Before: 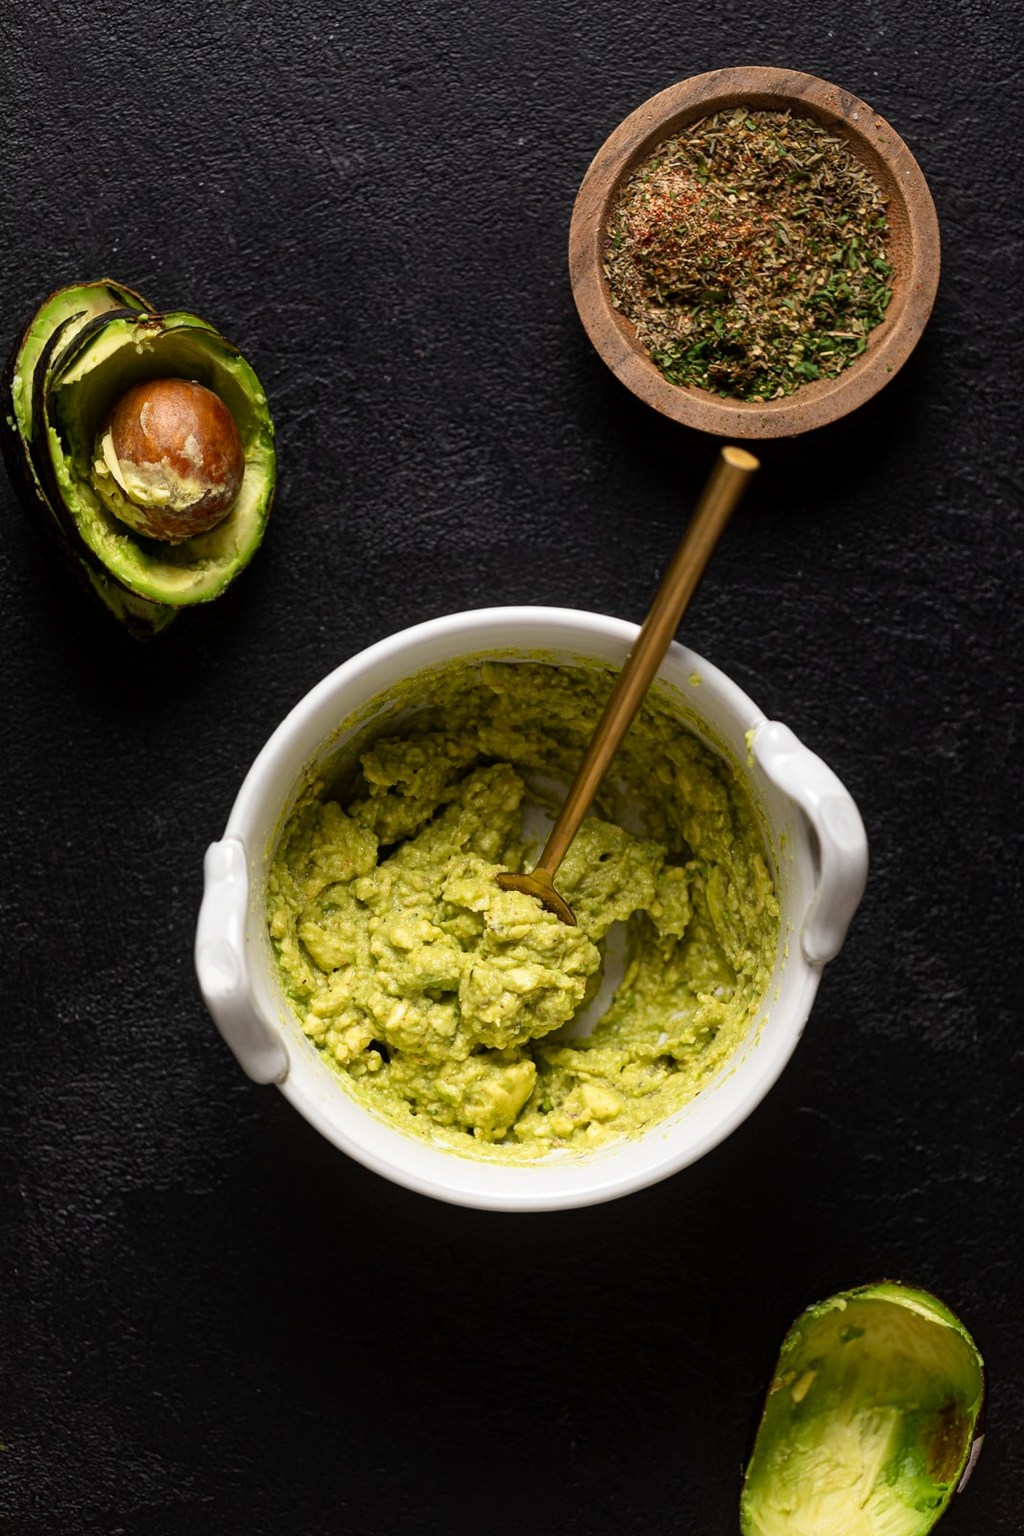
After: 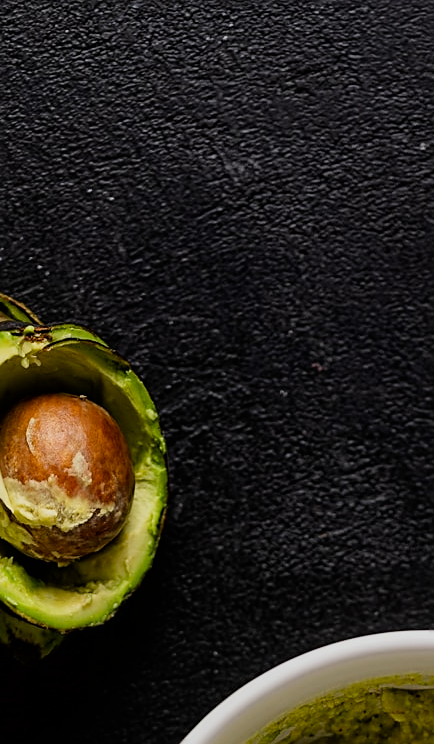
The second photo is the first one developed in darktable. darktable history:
color balance rgb: linear chroma grading › shadows 15.453%, perceptual saturation grading › global saturation -0.09%, global vibrance 9.228%
sharpen: on, module defaults
crop and rotate: left 11.277%, top 0.065%, right 47.974%, bottom 53.374%
filmic rgb: black relative exposure -8.02 EV, white relative exposure 4.05 EV, hardness 4.13, color science v6 (2022)
